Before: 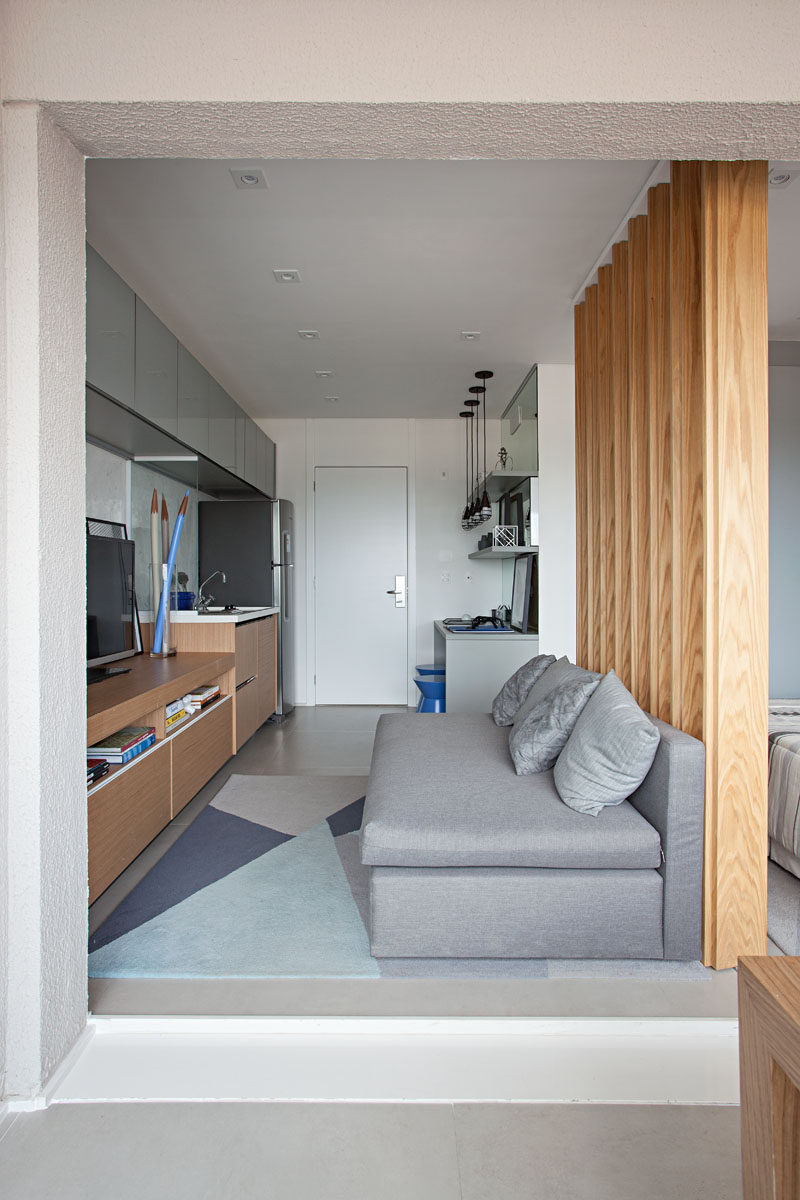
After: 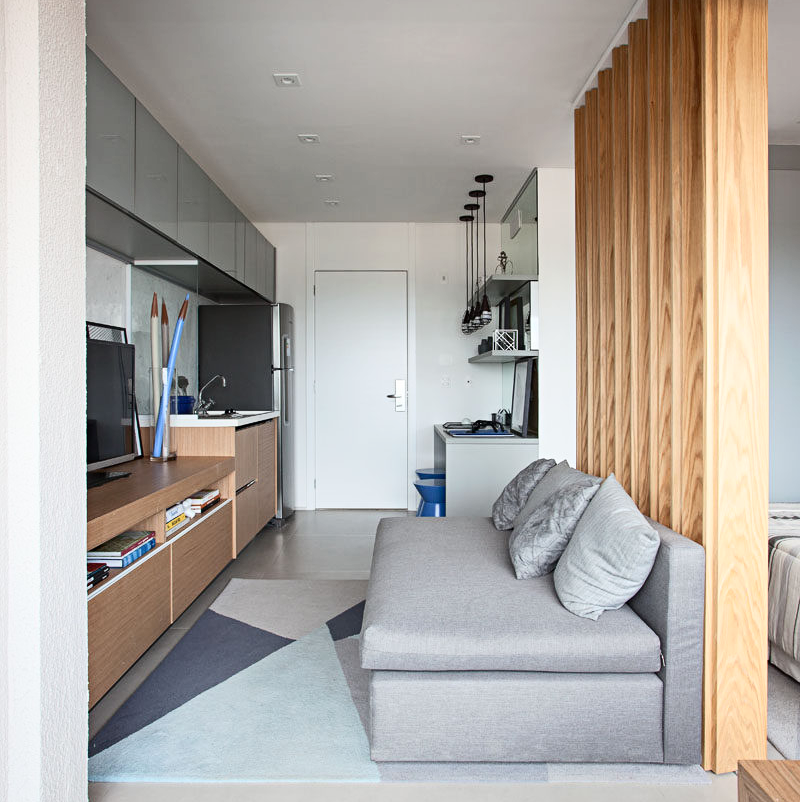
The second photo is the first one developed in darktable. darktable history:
crop: top 16.367%, bottom 16.717%
contrast brightness saturation: contrast 0.243, brightness 0.094
